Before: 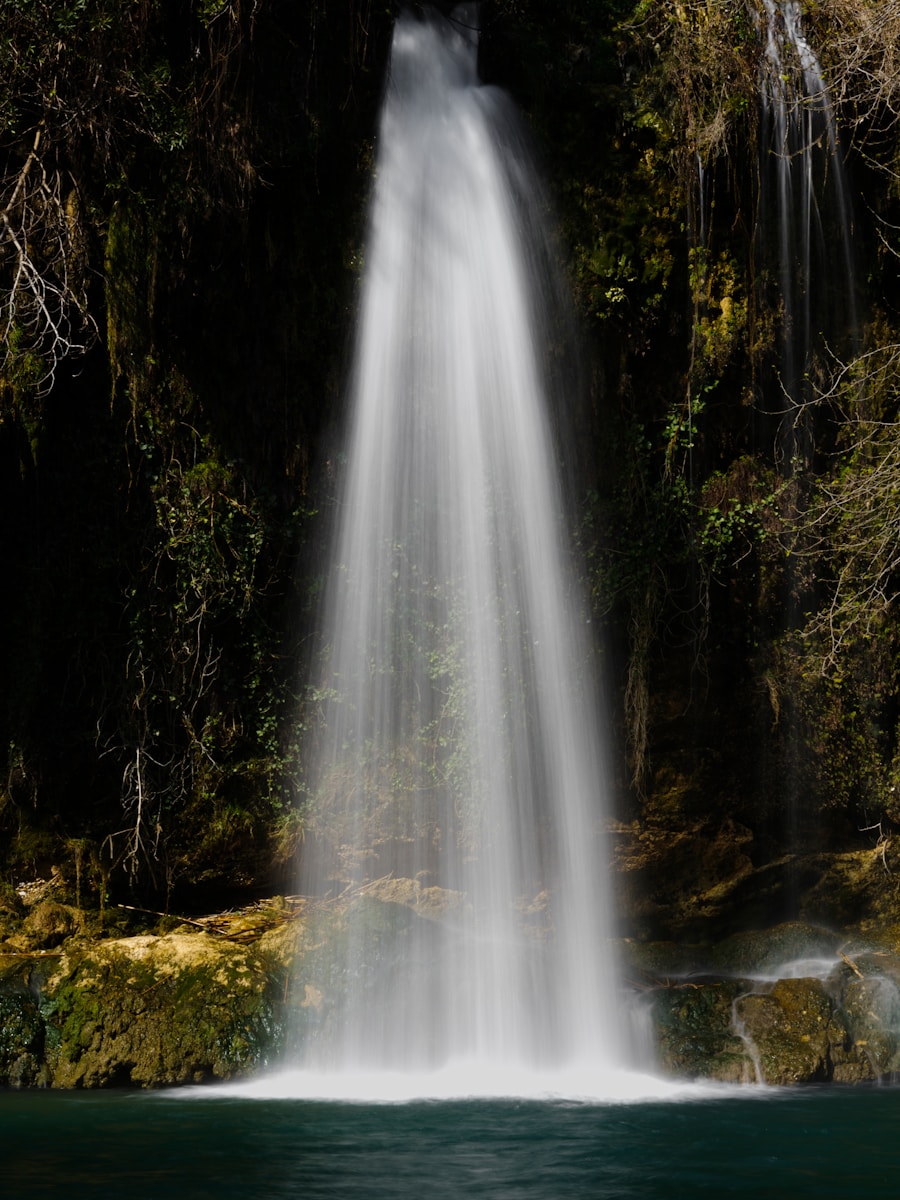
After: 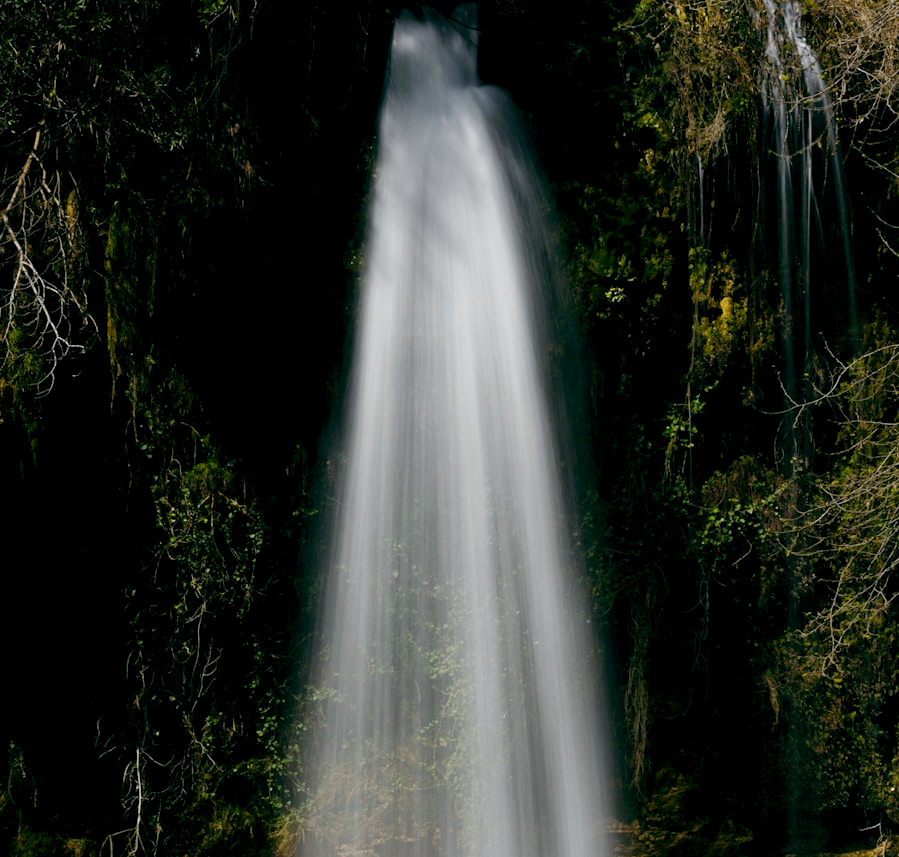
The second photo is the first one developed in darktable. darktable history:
color balance rgb: global offset › luminance -0.348%, global offset › chroma 0.119%, global offset › hue 166.26°, perceptual saturation grading › global saturation 0.694%, global vibrance 20%
crop: right 0%, bottom 28.564%
